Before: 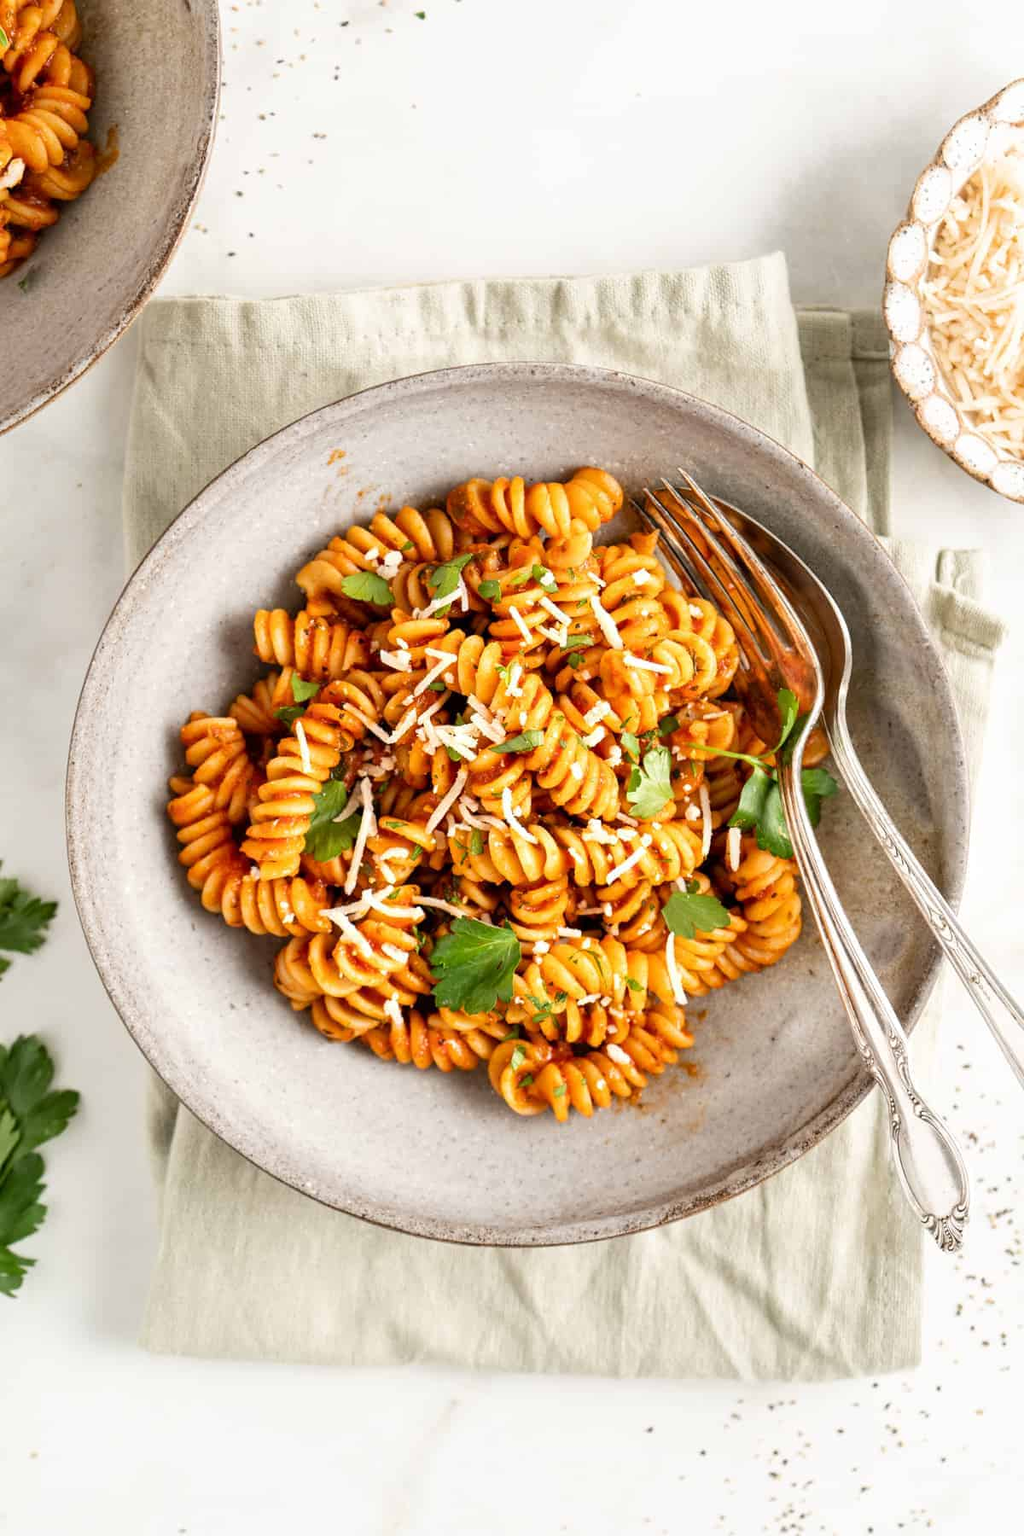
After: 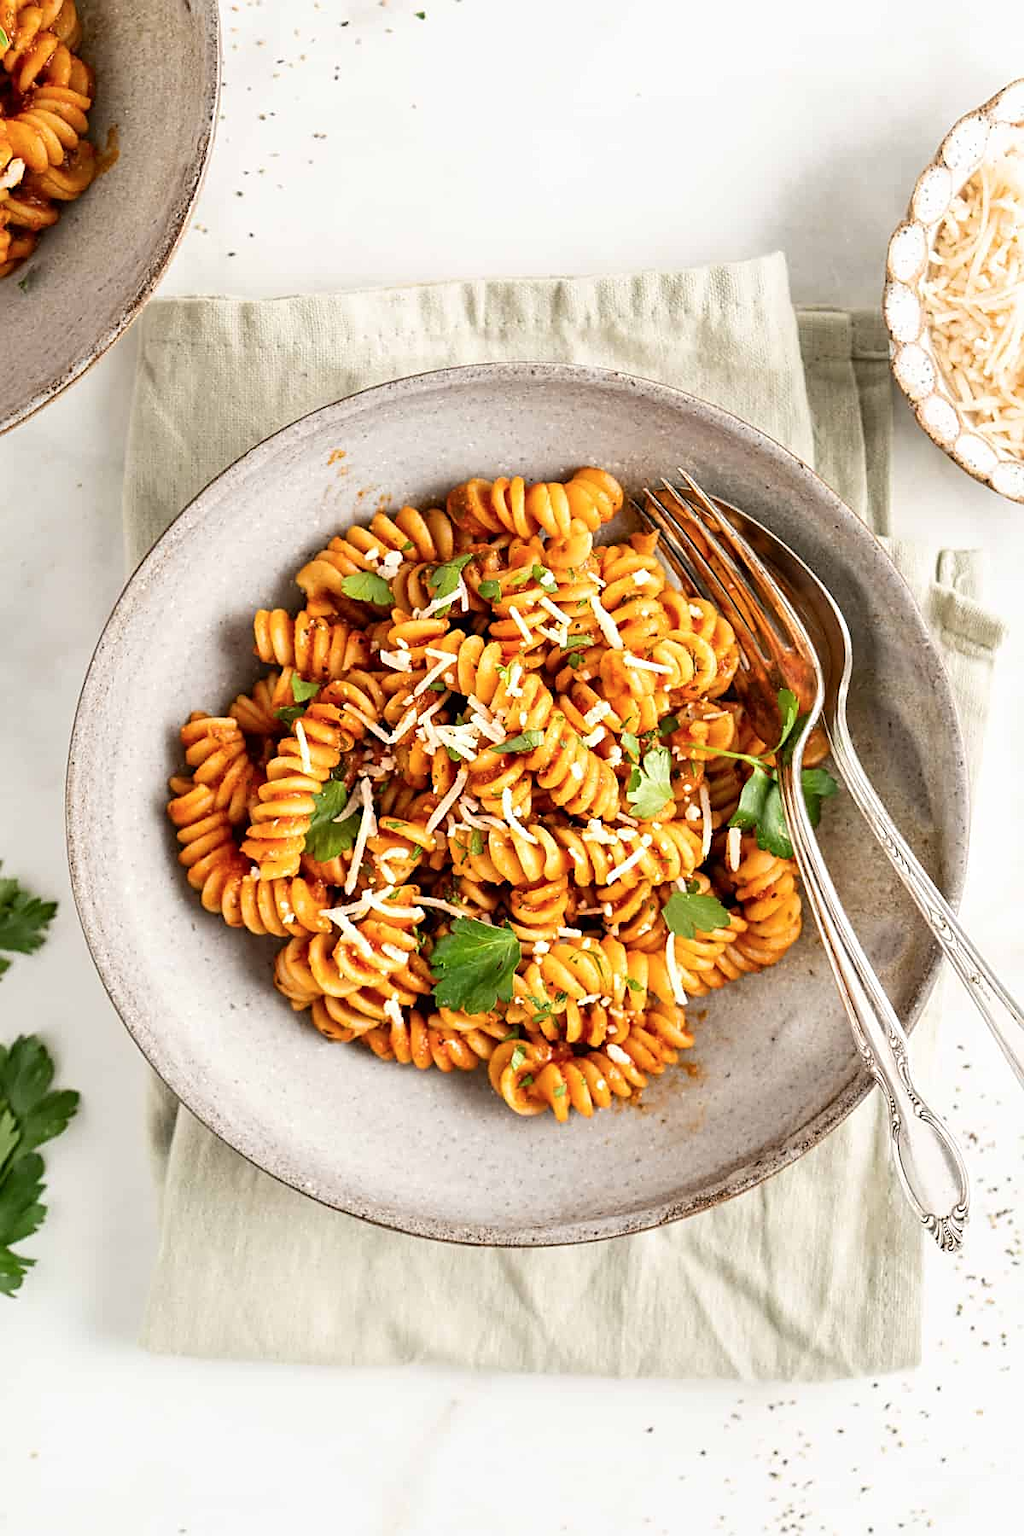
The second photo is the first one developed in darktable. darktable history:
sharpen: on, module defaults
contrast brightness saturation: contrast 0.08, saturation 0.02
color balance rgb: linear chroma grading › global chroma 1.5%, linear chroma grading › mid-tones -1%, perceptual saturation grading › global saturation -3%, perceptual saturation grading › shadows -2%
